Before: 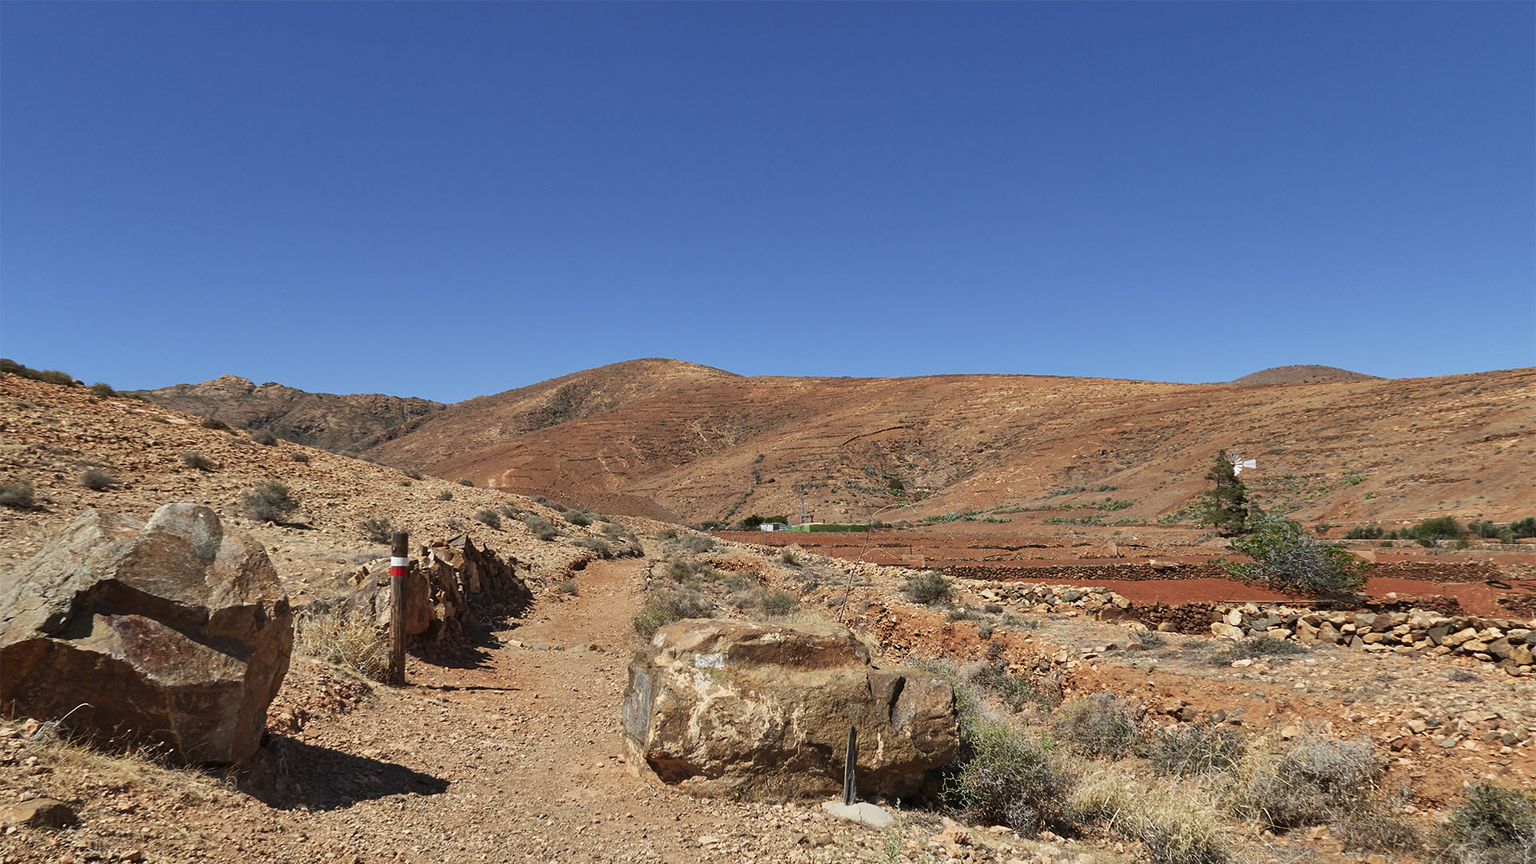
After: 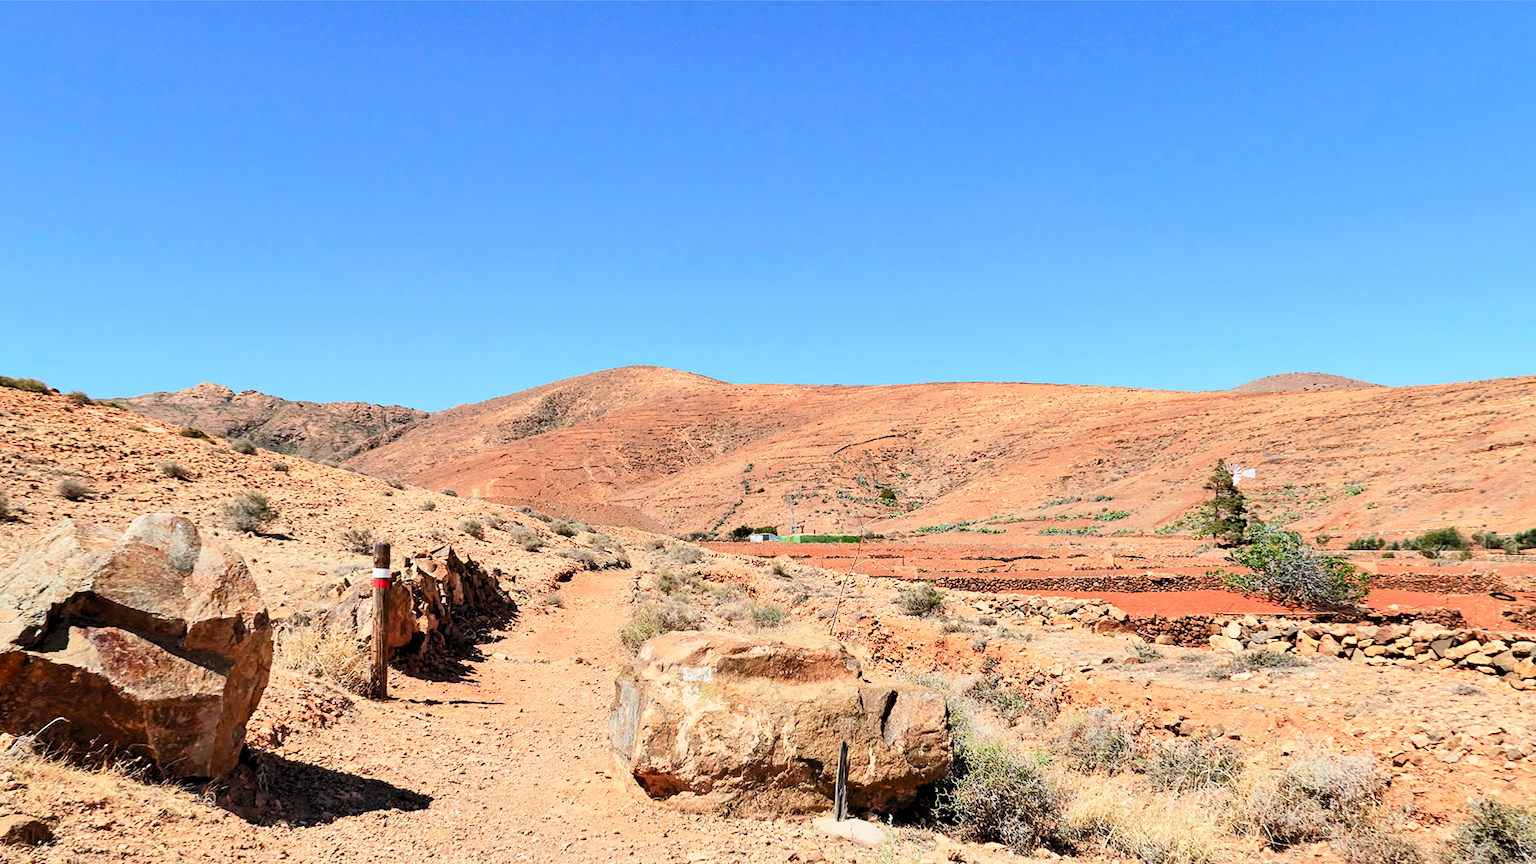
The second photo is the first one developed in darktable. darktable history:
tone curve: curves: ch0 [(0, 0) (0.003, 0.049) (0.011, 0.052) (0.025, 0.057) (0.044, 0.069) (0.069, 0.076) (0.1, 0.09) (0.136, 0.111) (0.177, 0.15) (0.224, 0.197) (0.277, 0.267) (0.335, 0.366) (0.399, 0.477) (0.468, 0.561) (0.543, 0.651) (0.623, 0.733) (0.709, 0.804) (0.801, 0.869) (0.898, 0.924) (1, 1)], color space Lab, independent channels, preserve colors none
crop: left 1.689%, right 0.28%, bottom 1.939%
levels: levels [0.072, 0.414, 0.976]
